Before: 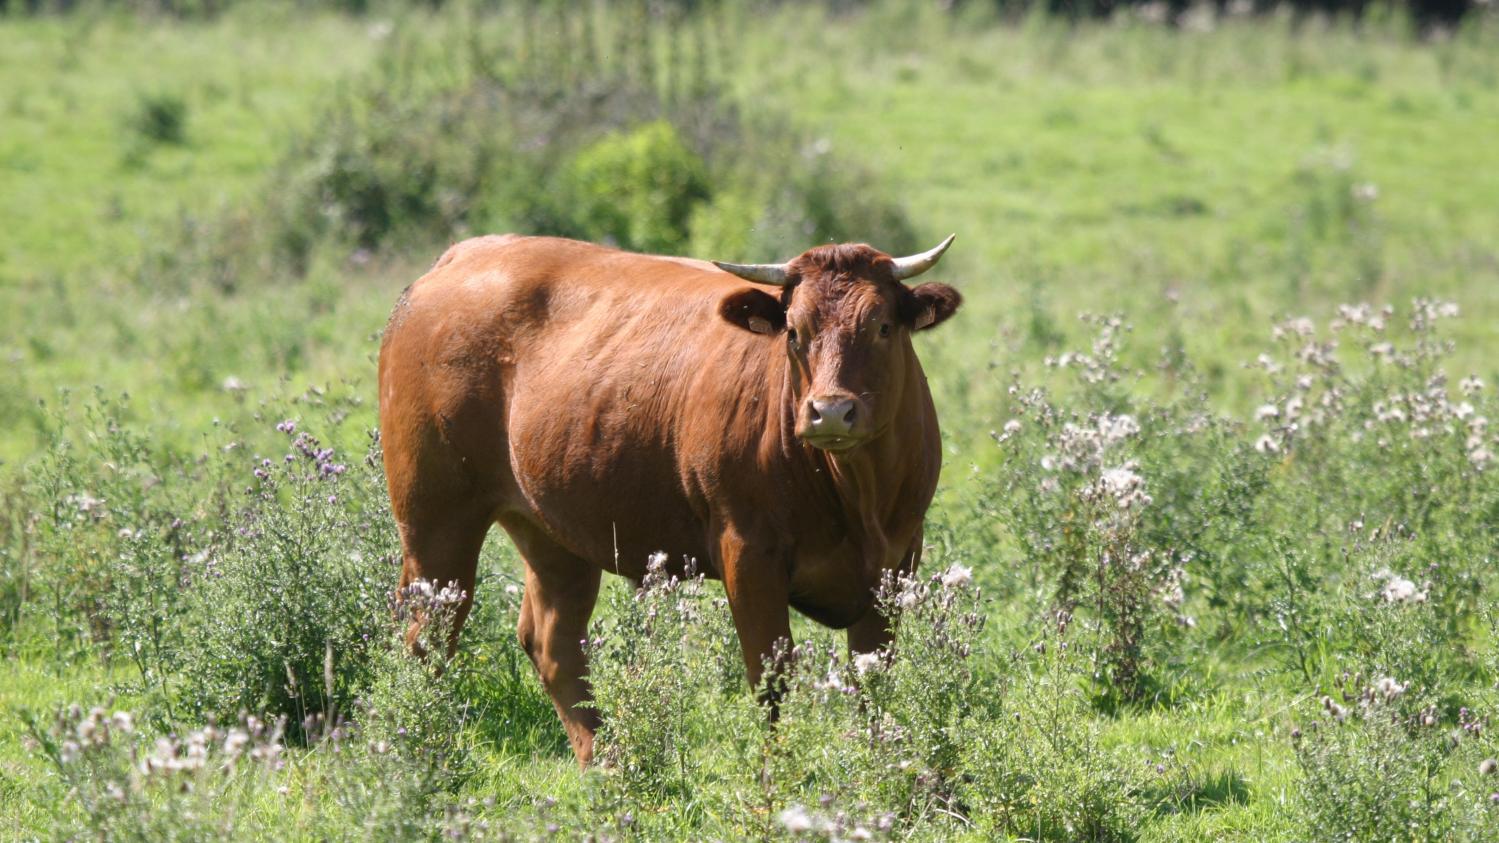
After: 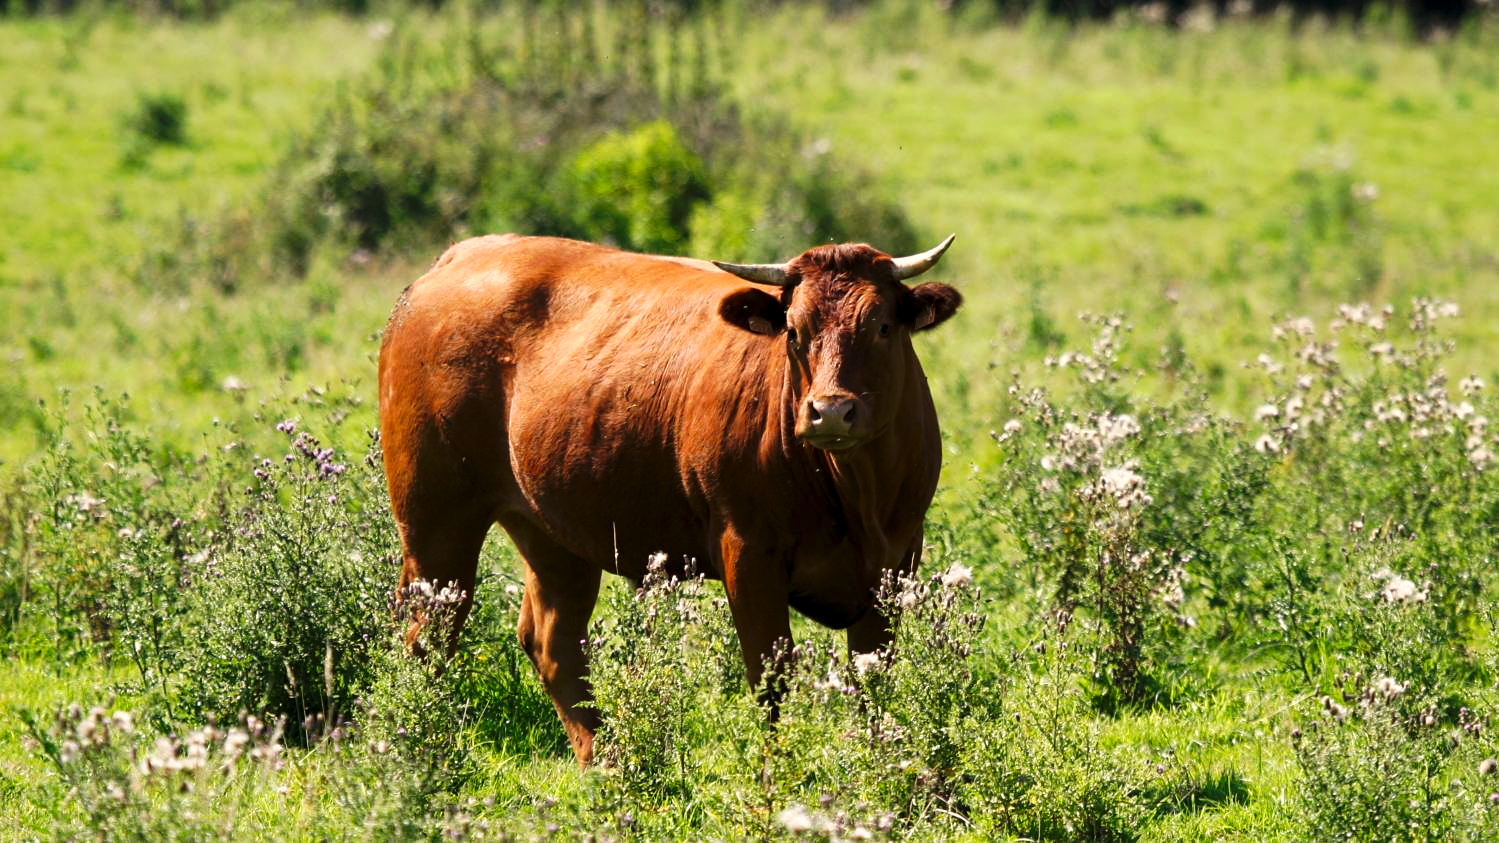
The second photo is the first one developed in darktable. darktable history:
exposure: black level correction 0.005, exposure 0.001 EV, compensate highlight preservation false
tone curve: curves: ch0 [(0, 0) (0.003, 0) (0.011, 0) (0.025, 0) (0.044, 0.006) (0.069, 0.024) (0.1, 0.038) (0.136, 0.052) (0.177, 0.08) (0.224, 0.112) (0.277, 0.145) (0.335, 0.206) (0.399, 0.284) (0.468, 0.372) (0.543, 0.477) (0.623, 0.593) (0.709, 0.717) (0.801, 0.815) (0.898, 0.92) (1, 1)], preserve colors none
sharpen: amount 0.2
white balance: red 1.045, blue 0.932
